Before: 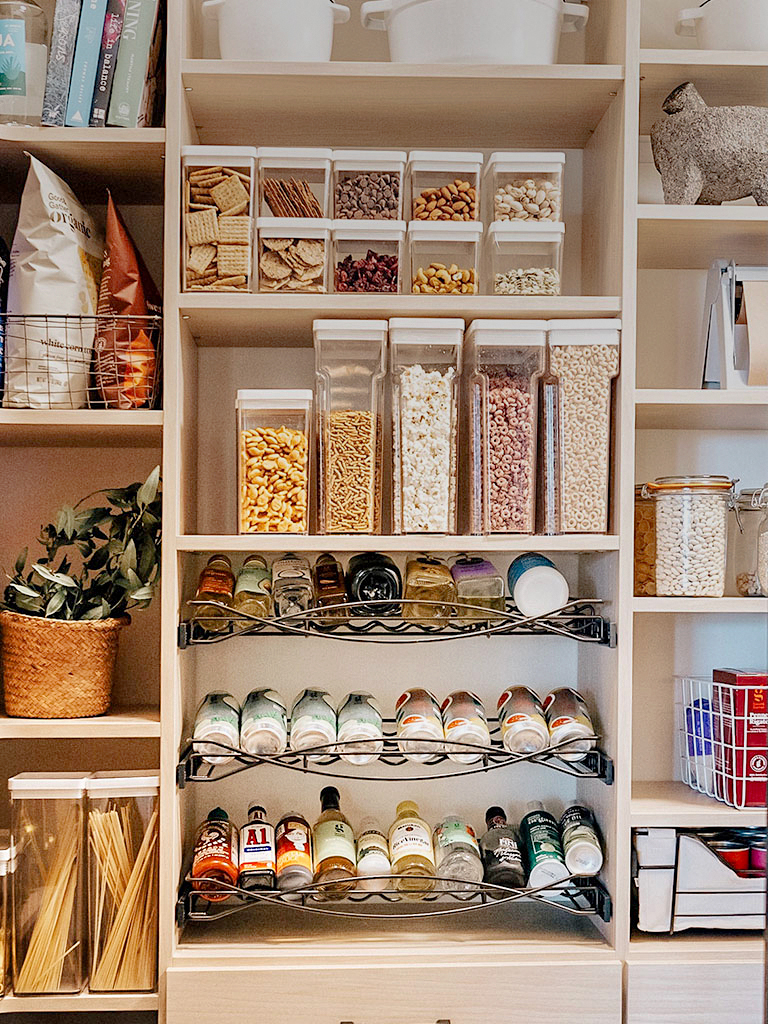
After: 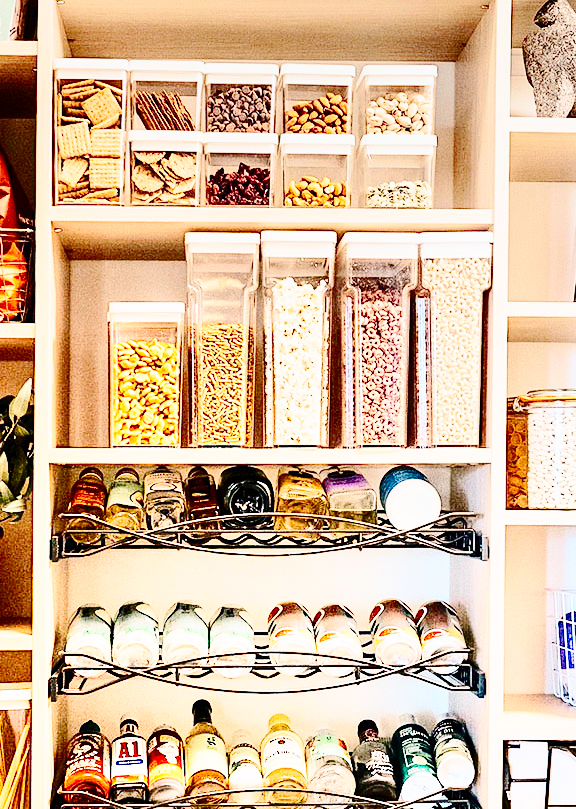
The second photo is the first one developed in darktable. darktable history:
crop: left 16.709%, top 8.507%, right 8.22%, bottom 12.473%
base curve: curves: ch0 [(0, 0) (0.028, 0.03) (0.121, 0.232) (0.46, 0.748) (0.859, 0.968) (1, 1)], preserve colors none
contrast brightness saturation: contrast 0.414, brightness 0.052, saturation 0.256
